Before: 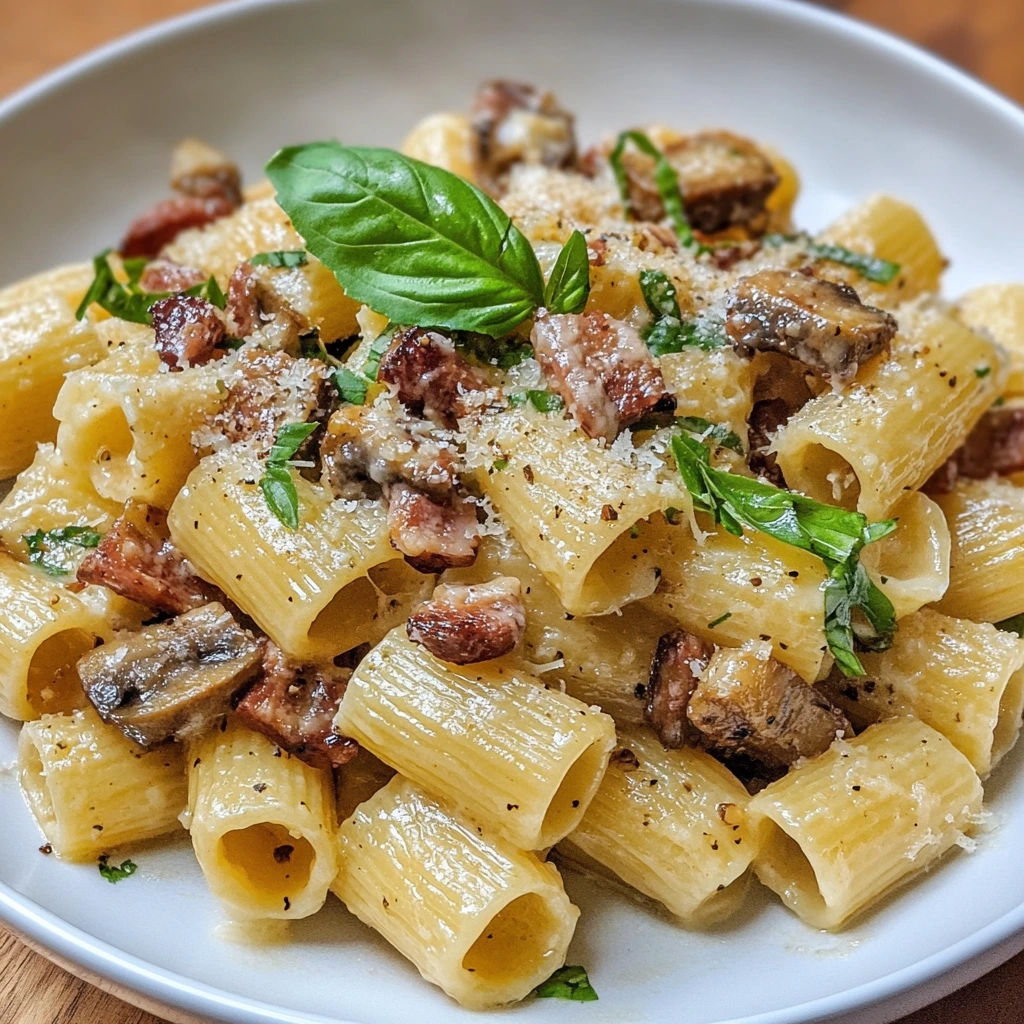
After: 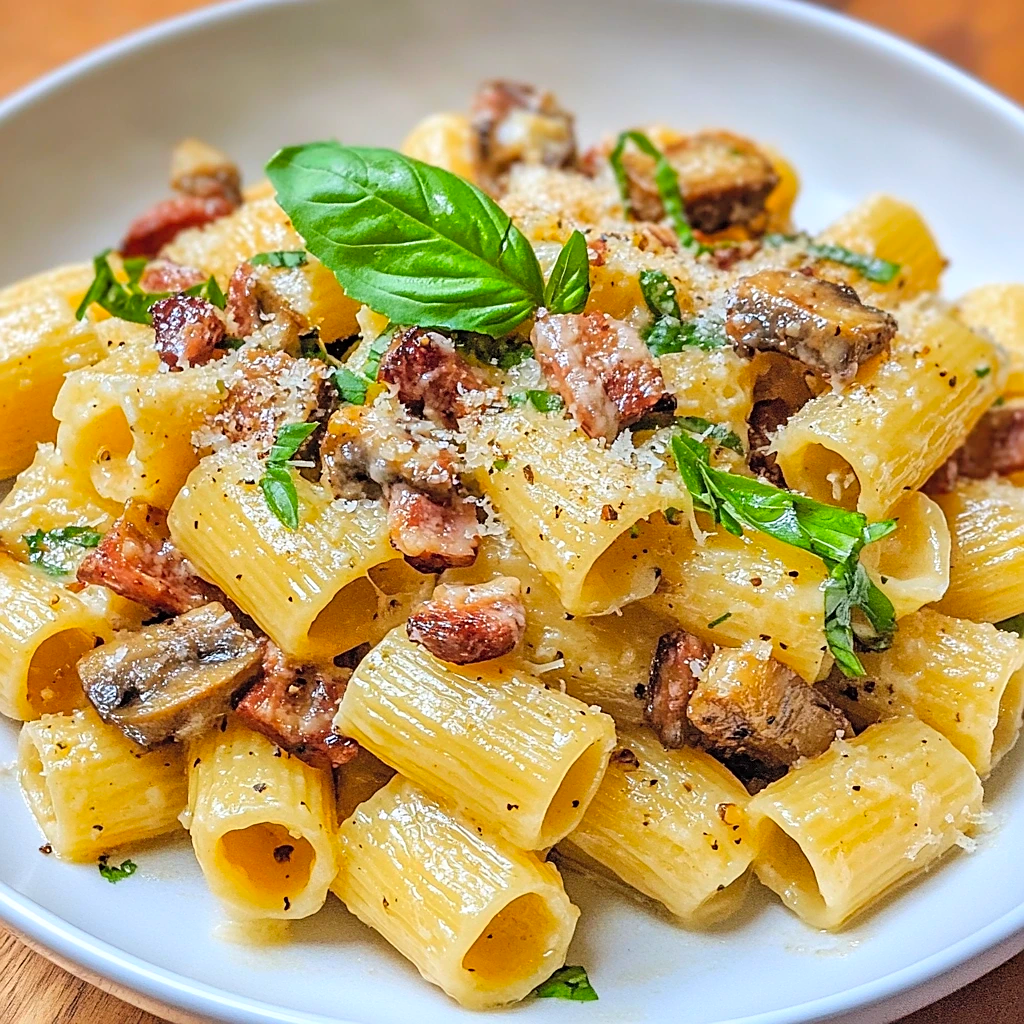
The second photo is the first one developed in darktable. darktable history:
sharpen: on, module defaults
contrast brightness saturation: contrast 0.066, brightness 0.171, saturation 0.4
